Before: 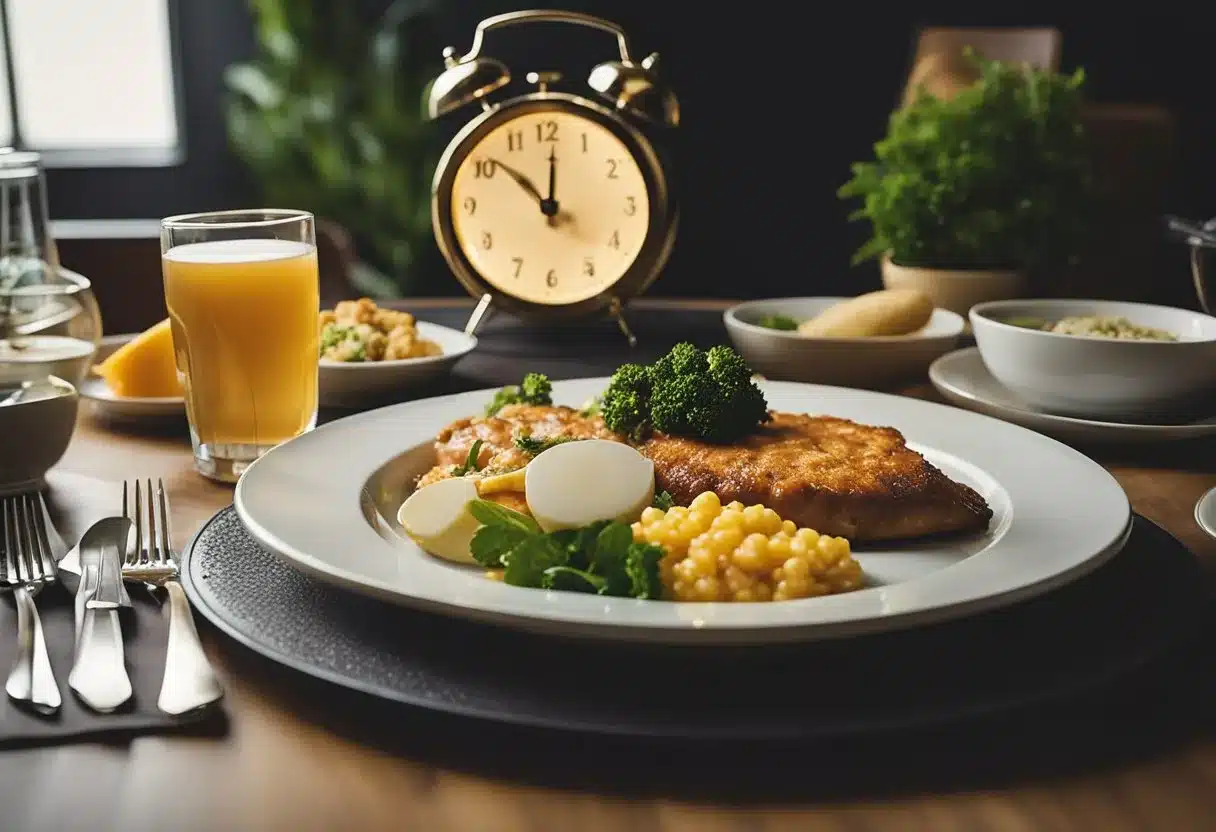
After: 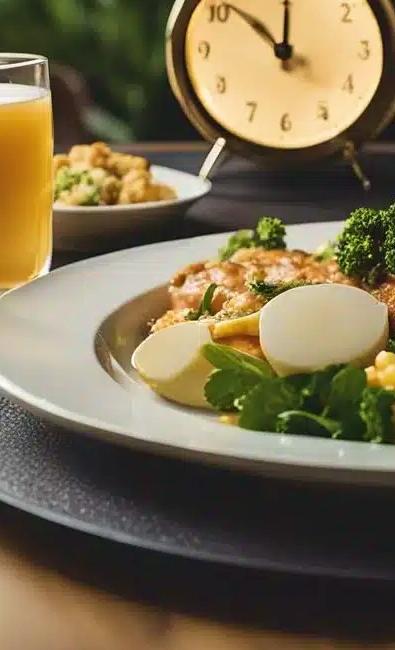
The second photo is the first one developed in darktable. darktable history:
velvia: on, module defaults
crop and rotate: left 21.941%, top 18.786%, right 45.548%, bottom 2.997%
